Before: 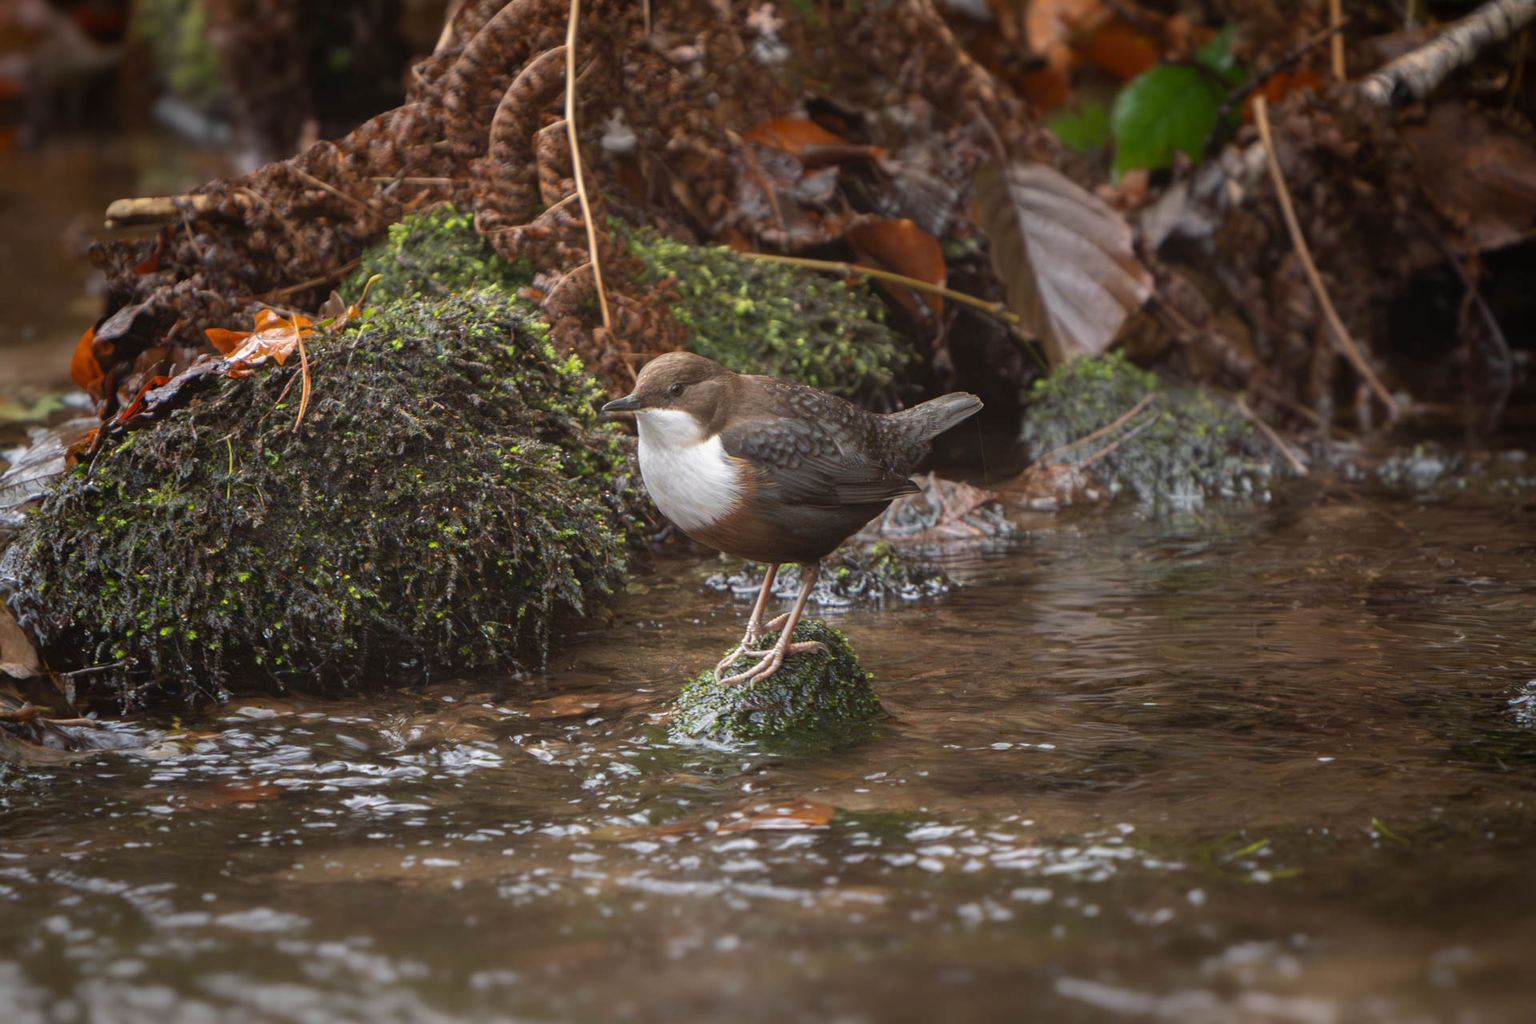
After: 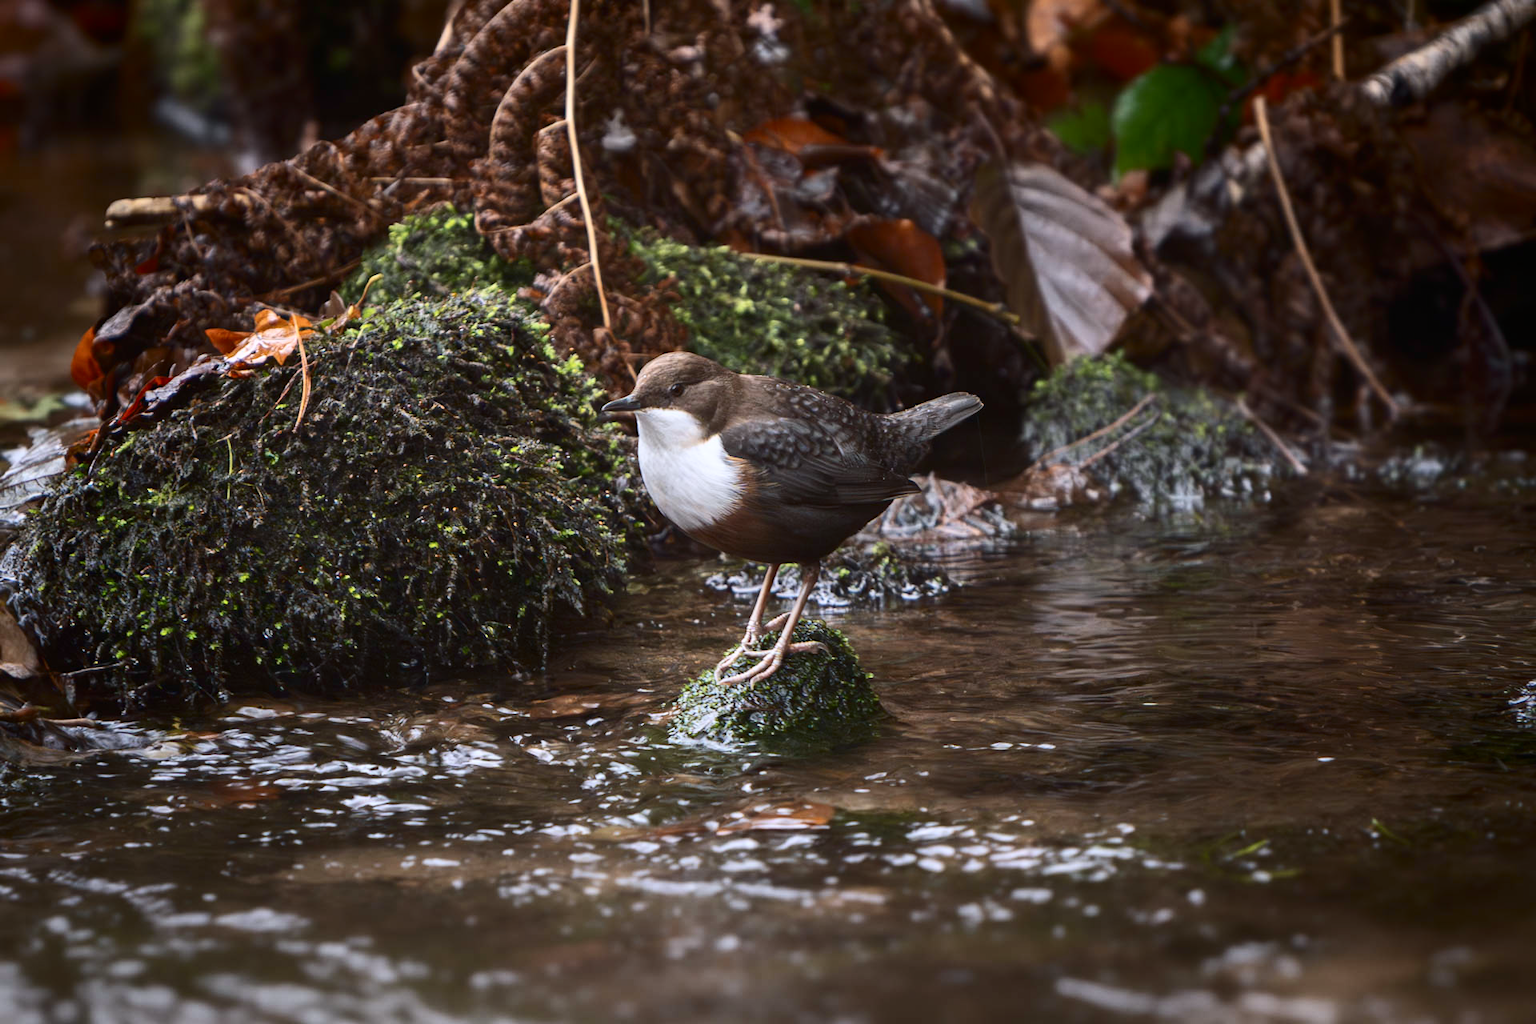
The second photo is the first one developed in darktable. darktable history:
contrast brightness saturation: contrast 0.28
color calibration: illuminant as shot in camera, x 0.358, y 0.373, temperature 4628.91 K
